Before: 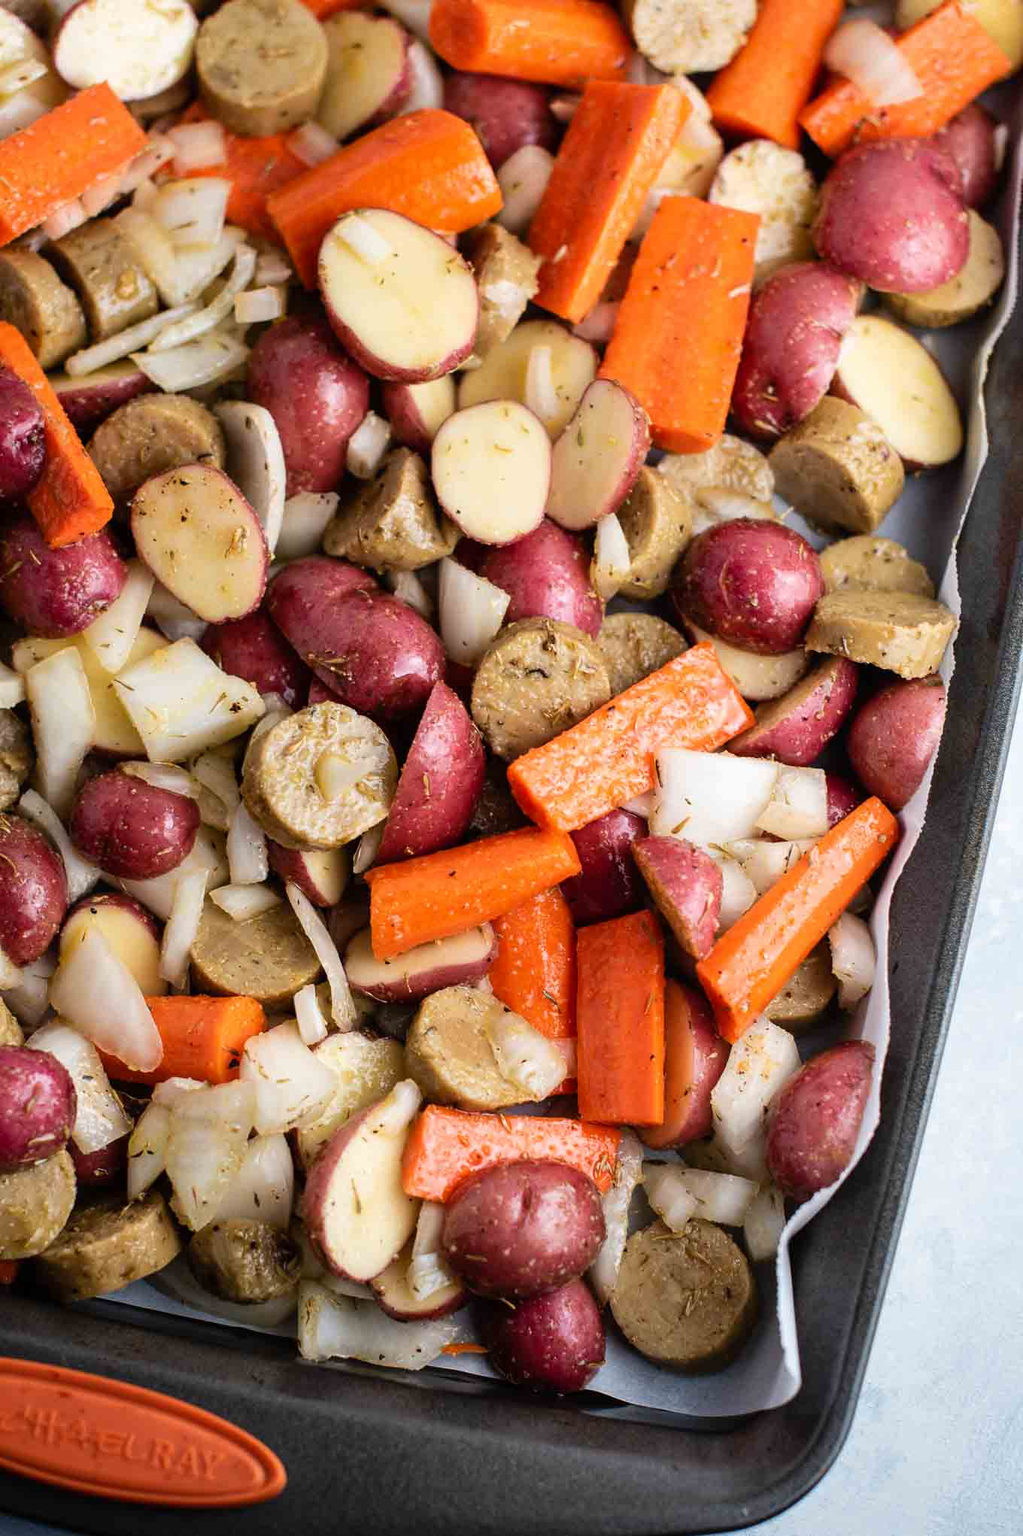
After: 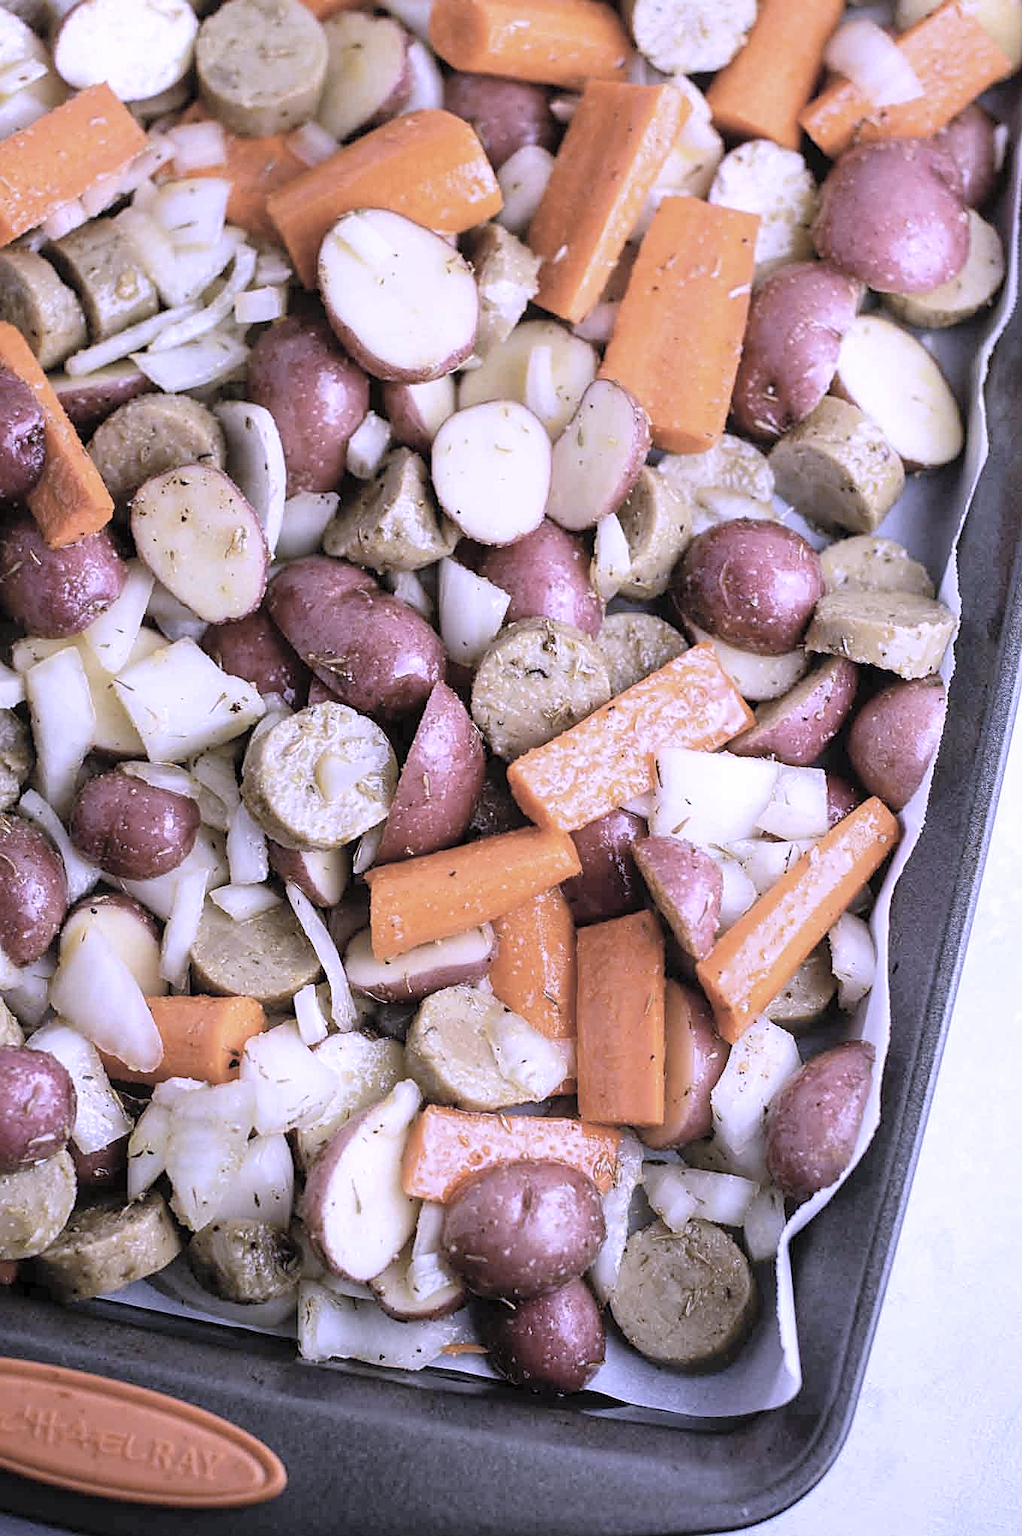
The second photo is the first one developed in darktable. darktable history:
sharpen: on, module defaults
contrast brightness saturation: brightness 0.18, saturation -0.5
white balance: red 0.98, blue 1.61
